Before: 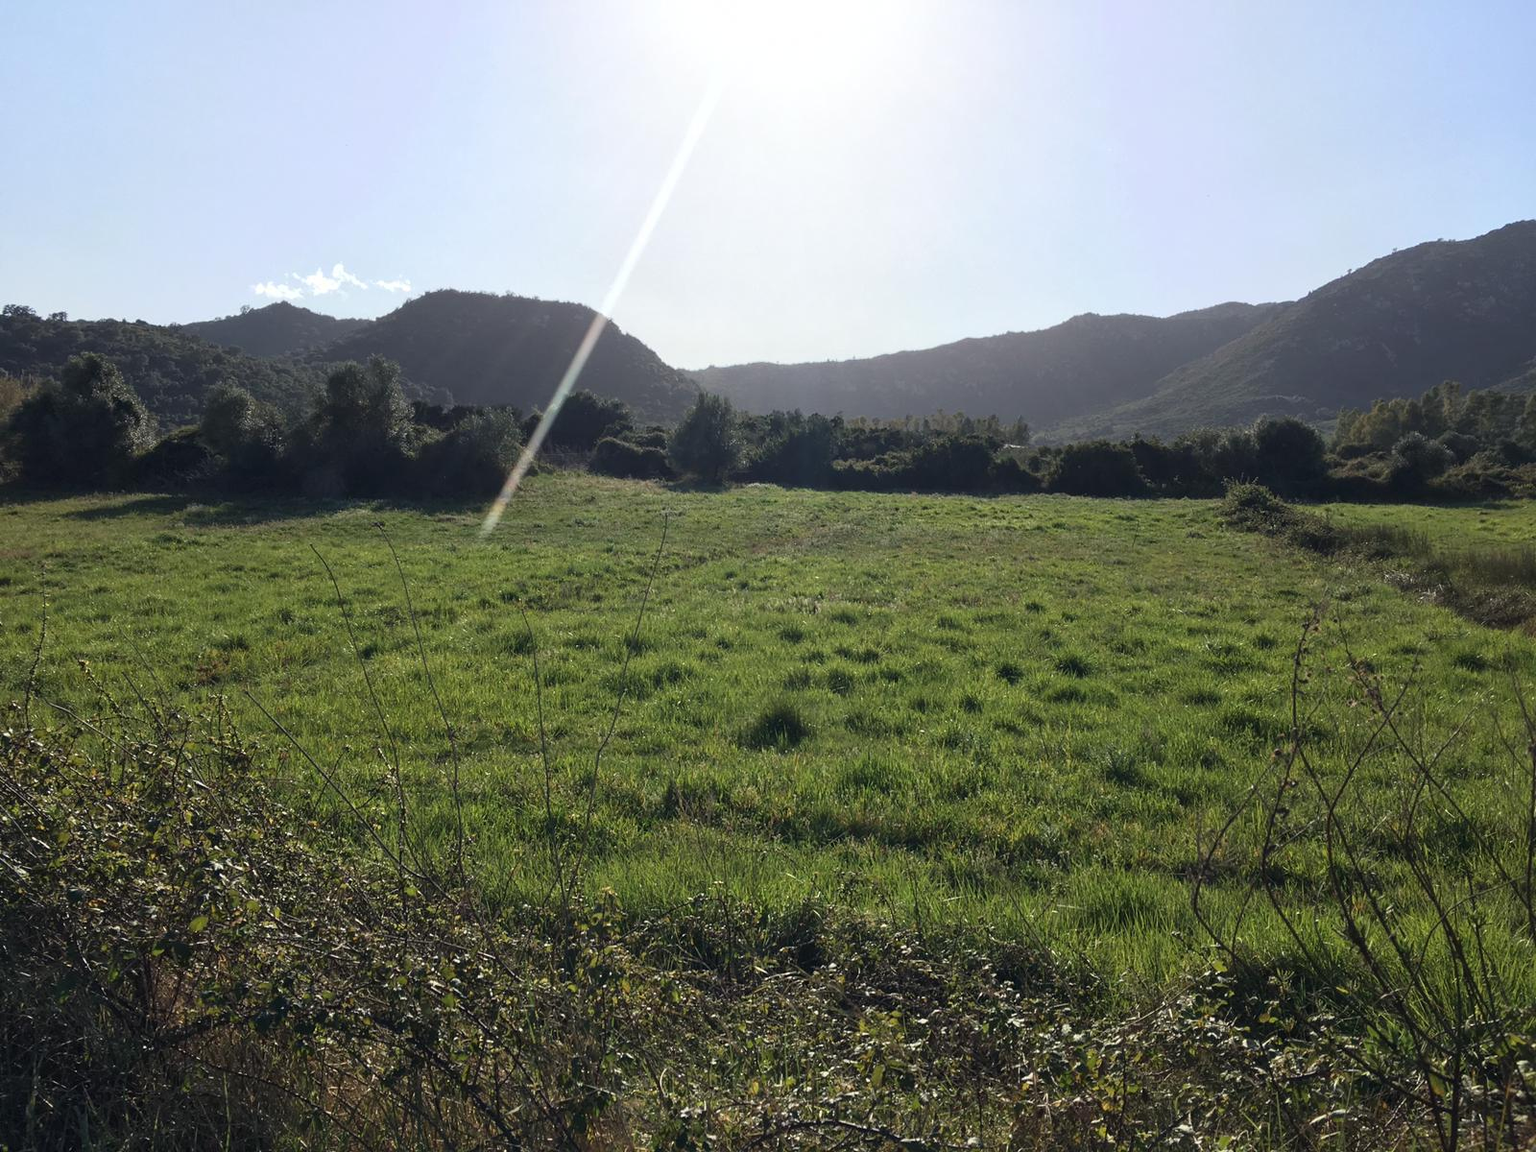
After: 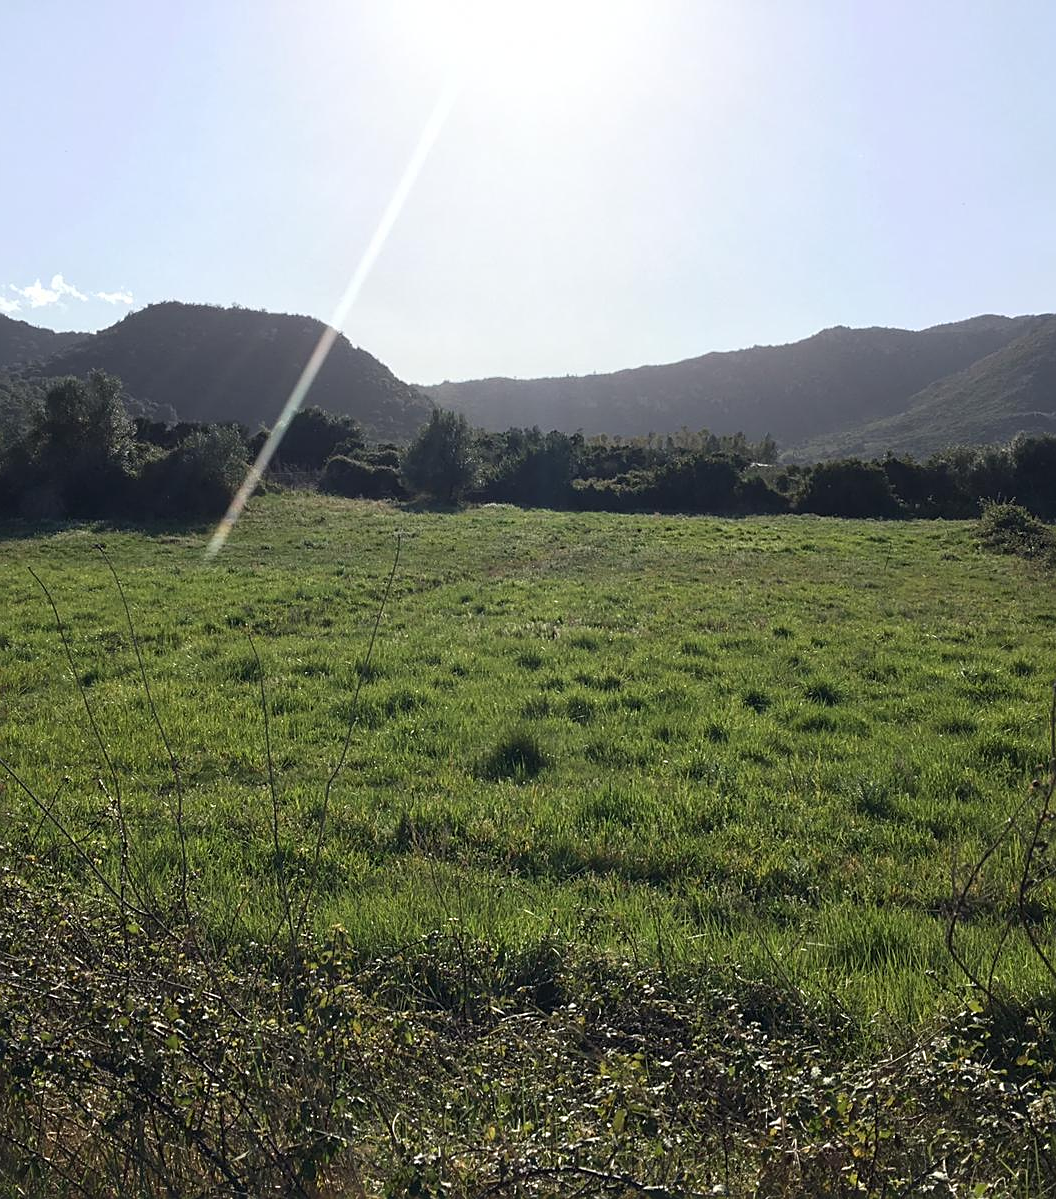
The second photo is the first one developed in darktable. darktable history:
sharpen: on, module defaults
tone equalizer: on, module defaults
crop and rotate: left 18.442%, right 15.508%
